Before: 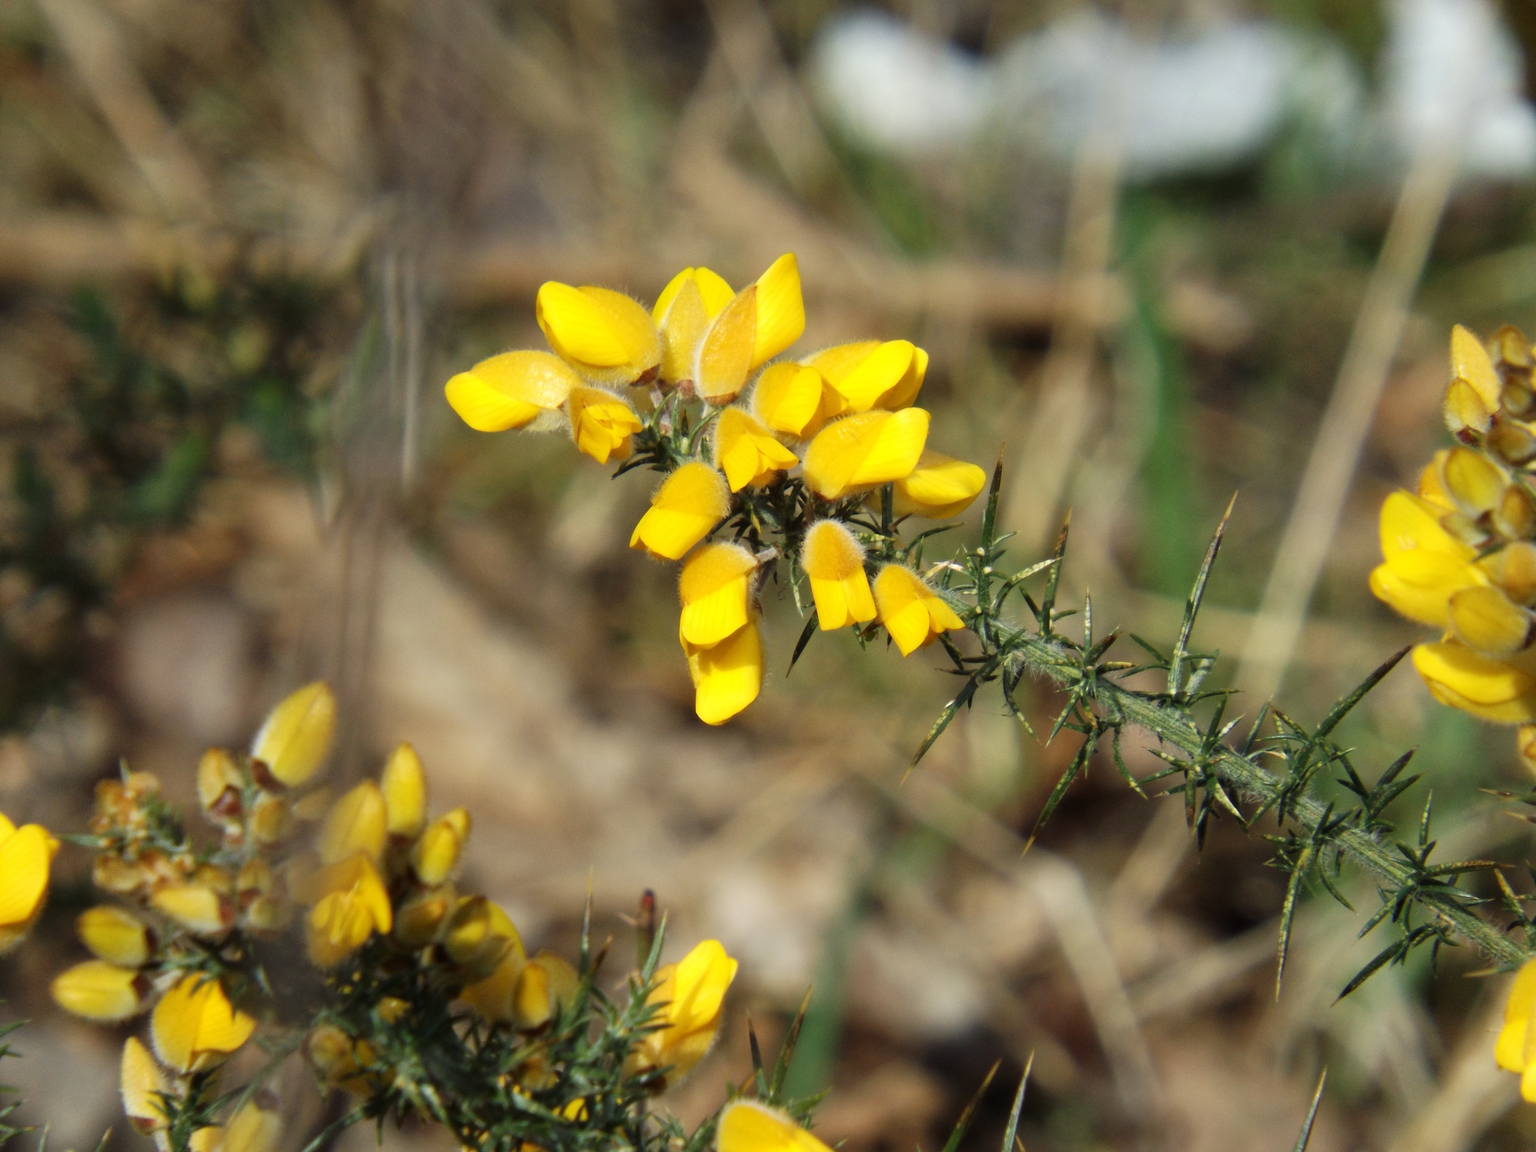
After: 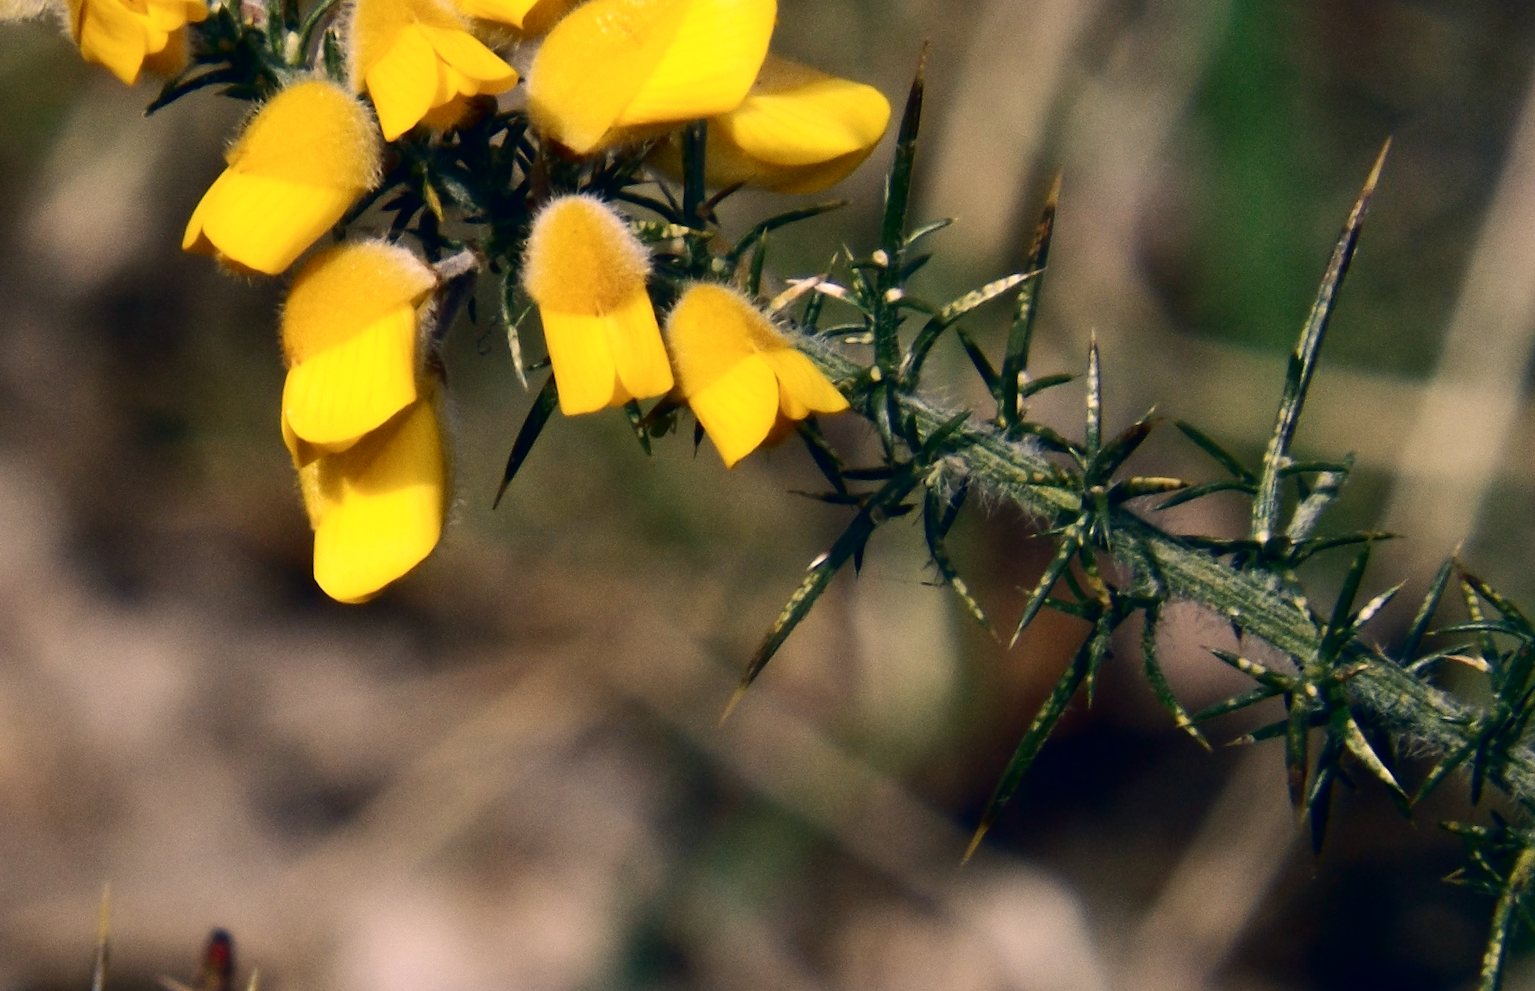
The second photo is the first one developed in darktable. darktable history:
color correction: highlights a* 14.46, highlights b* 5.85, shadows a* -5.53, shadows b* -15.24, saturation 0.85
white balance: red 1.009, blue 1.027
crop: left 35.03%, top 36.625%, right 14.663%, bottom 20.057%
contrast brightness saturation: contrast 0.19, brightness -0.24, saturation 0.11
